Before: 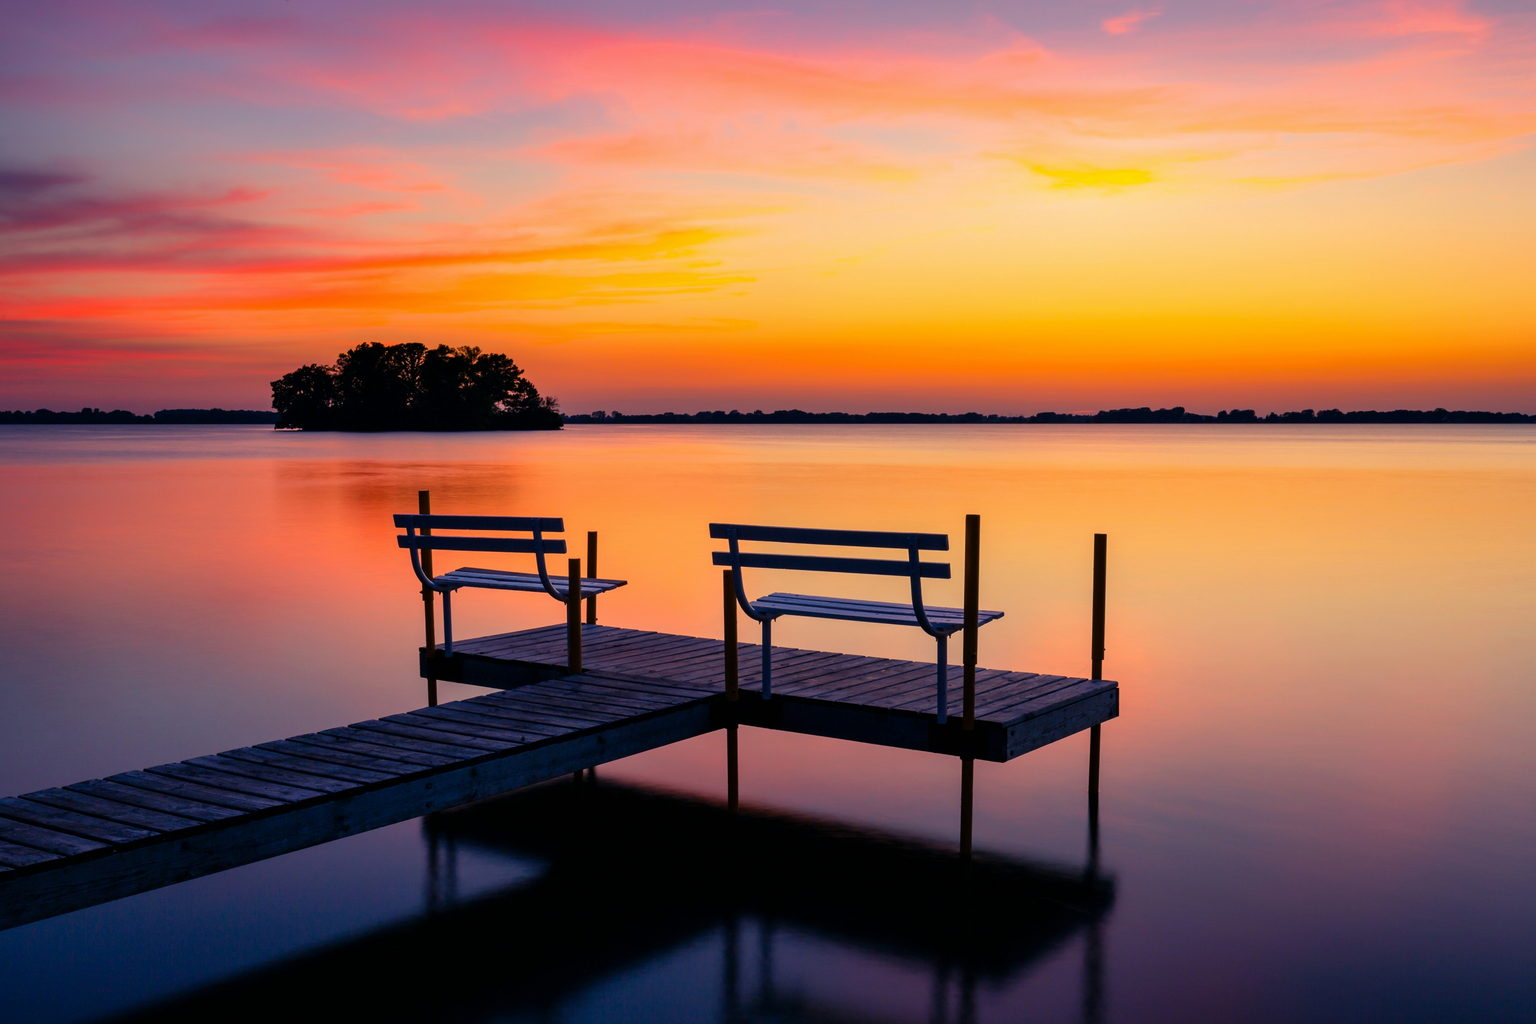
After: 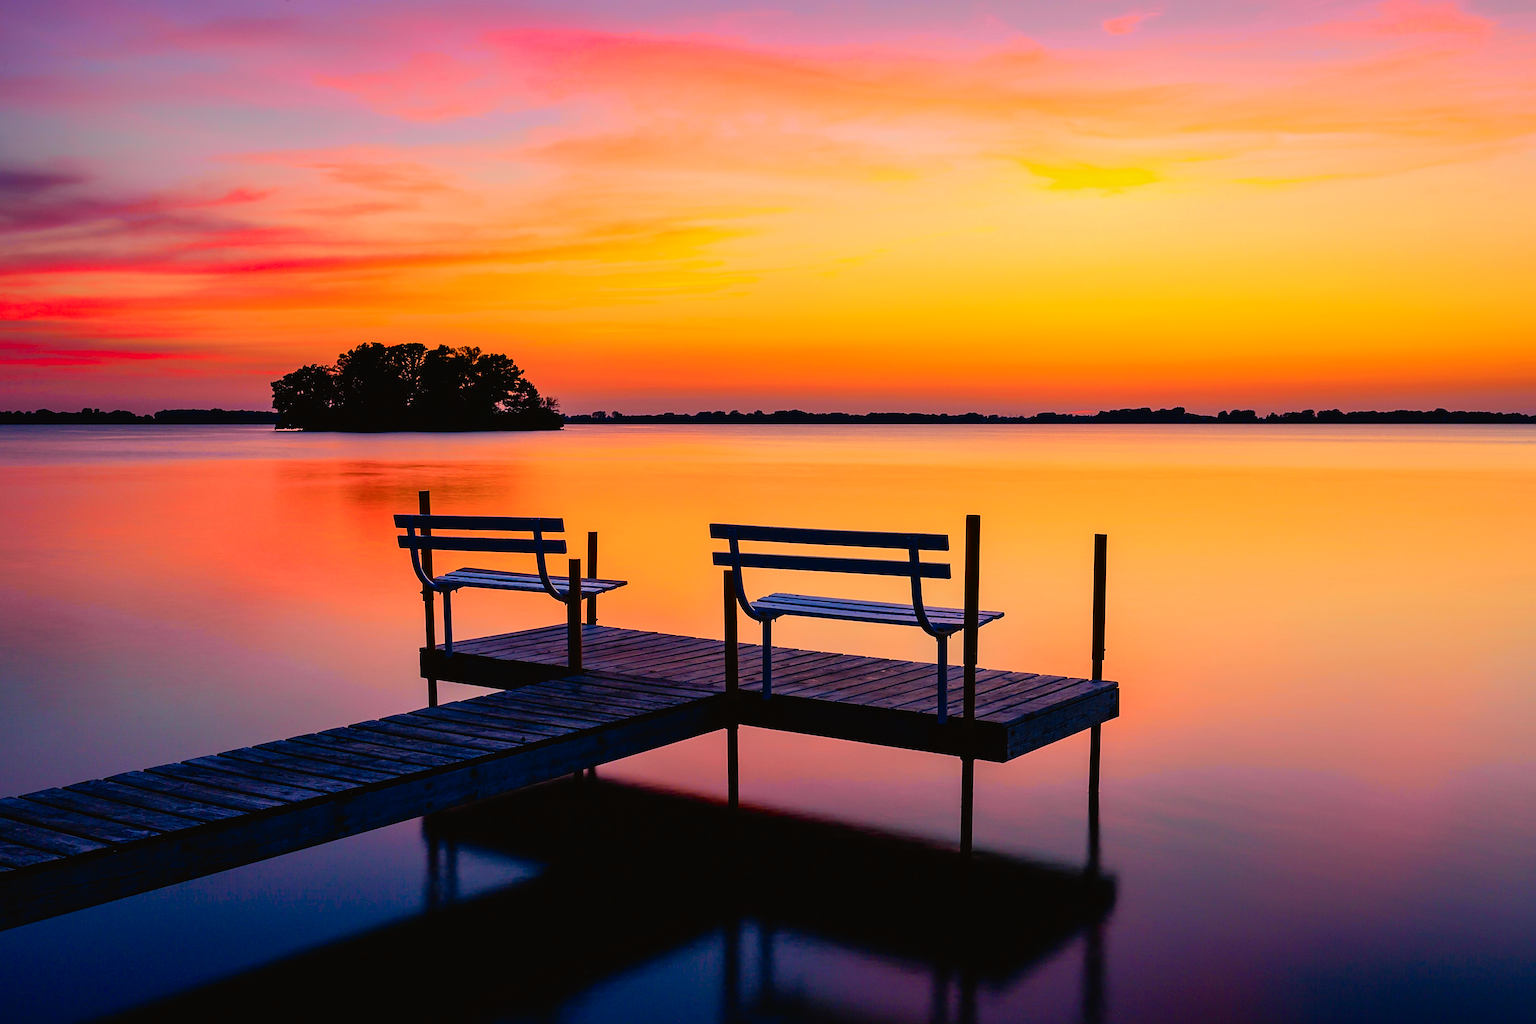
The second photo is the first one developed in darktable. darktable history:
sharpen: on, module defaults
tone curve: curves: ch0 [(0, 0.019) (0.066, 0.043) (0.189, 0.182) (0.368, 0.407) (0.501, 0.564) (0.677, 0.729) (0.851, 0.861) (0.997, 0.959)]; ch1 [(0, 0) (0.187, 0.121) (0.388, 0.346) (0.437, 0.409) (0.474, 0.472) (0.499, 0.501) (0.514, 0.507) (0.548, 0.557) (0.653, 0.663) (0.812, 0.856) (1, 1)]; ch2 [(0, 0) (0.246, 0.214) (0.421, 0.427) (0.459, 0.484) (0.5, 0.504) (0.518, 0.516) (0.529, 0.548) (0.56, 0.576) (0.607, 0.63) (0.744, 0.734) (0.867, 0.821) (0.993, 0.889)], color space Lab, independent channels, preserve colors none
color balance rgb: perceptual saturation grading › global saturation 30%
